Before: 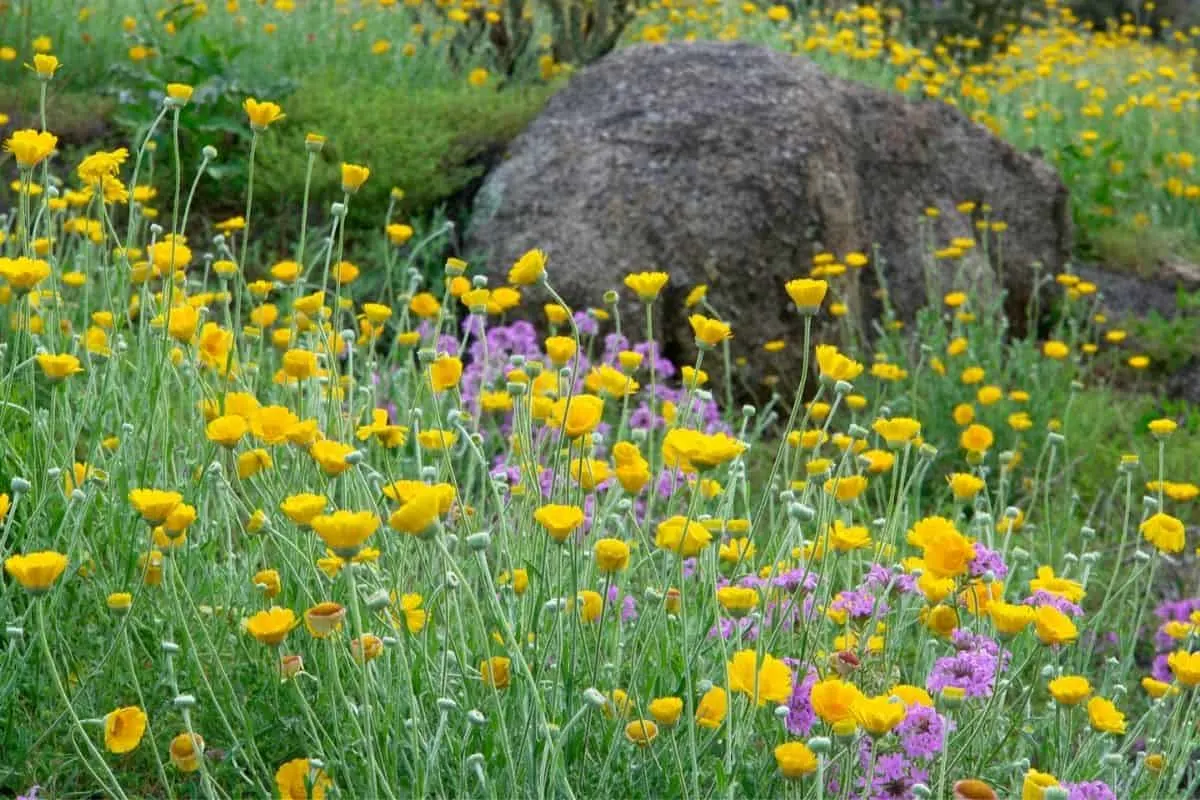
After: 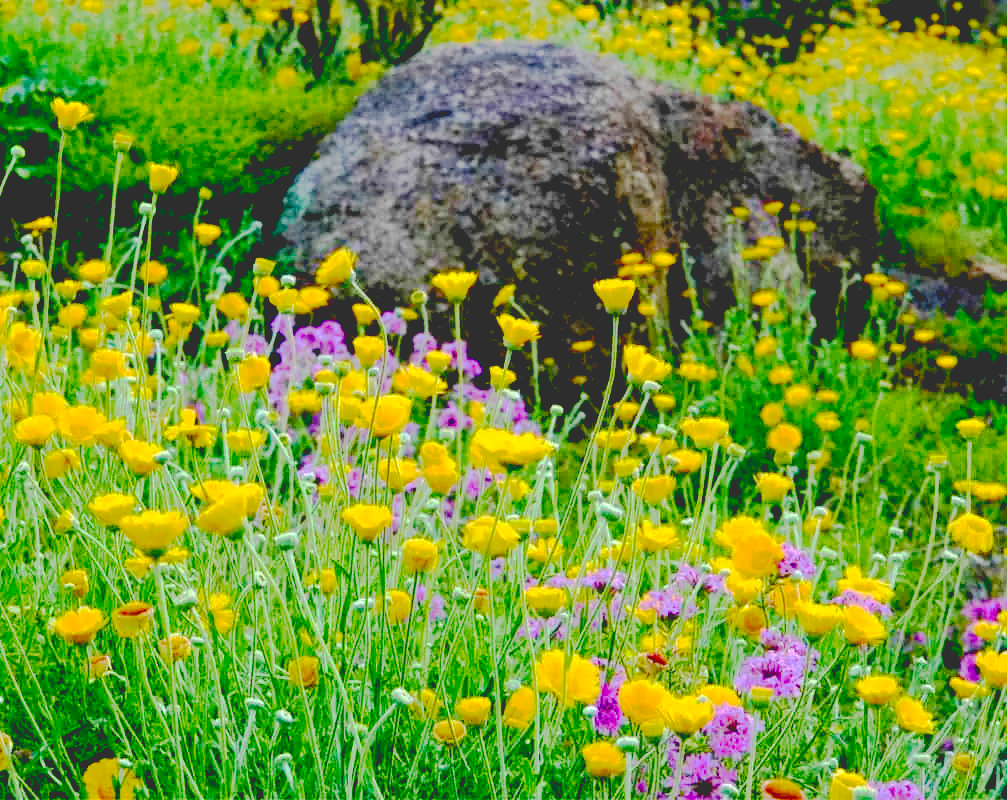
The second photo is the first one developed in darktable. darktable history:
base curve: curves: ch0 [(0.065, 0.026) (0.236, 0.358) (0.53, 0.546) (0.777, 0.841) (0.924, 0.992)], preserve colors none
velvia: strength 51.38%, mid-tones bias 0.513
crop: left 16.049%
